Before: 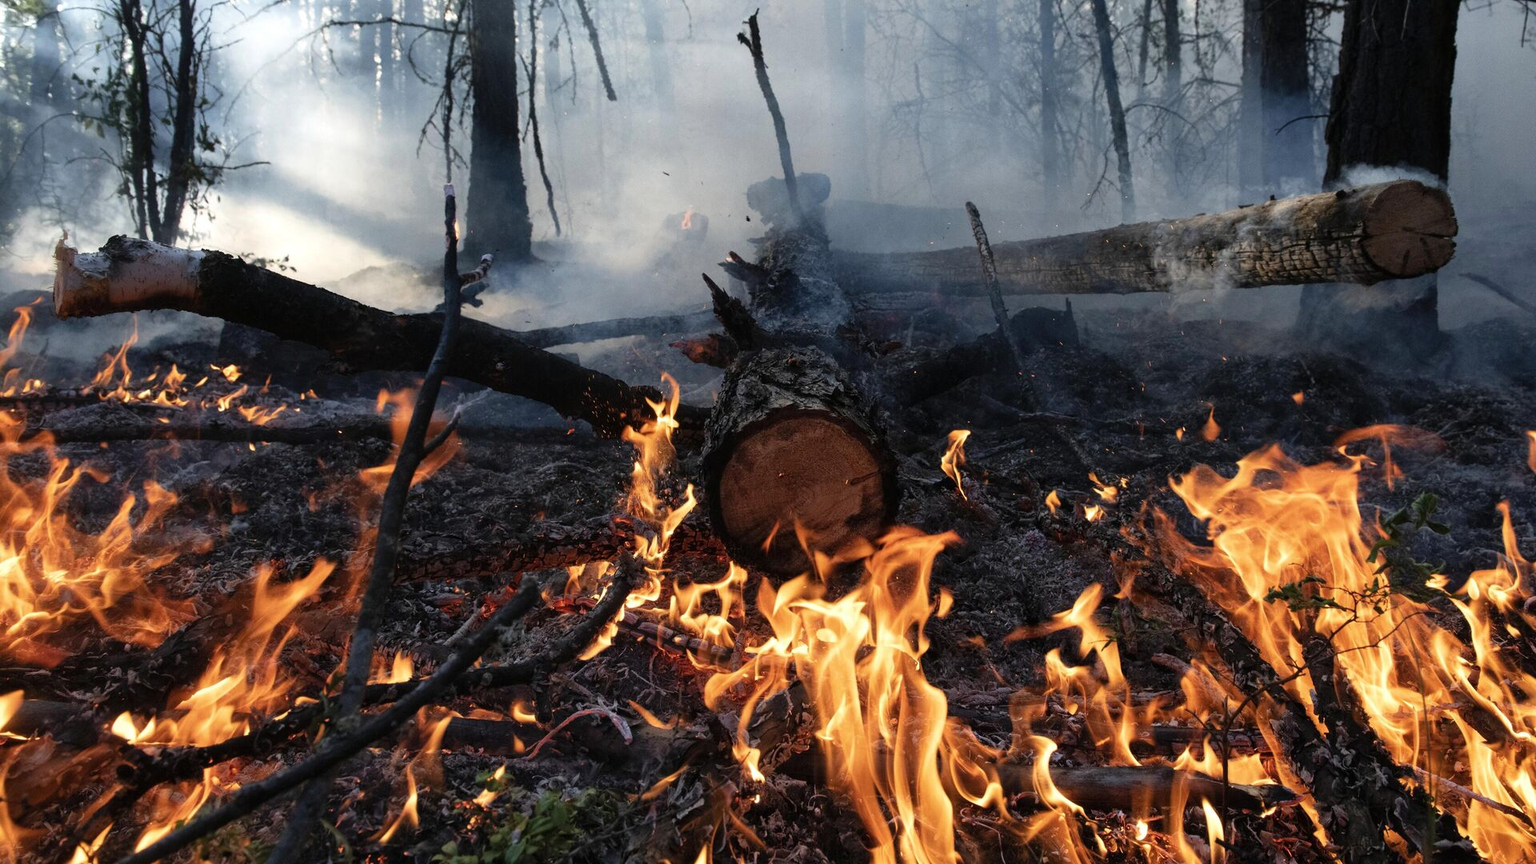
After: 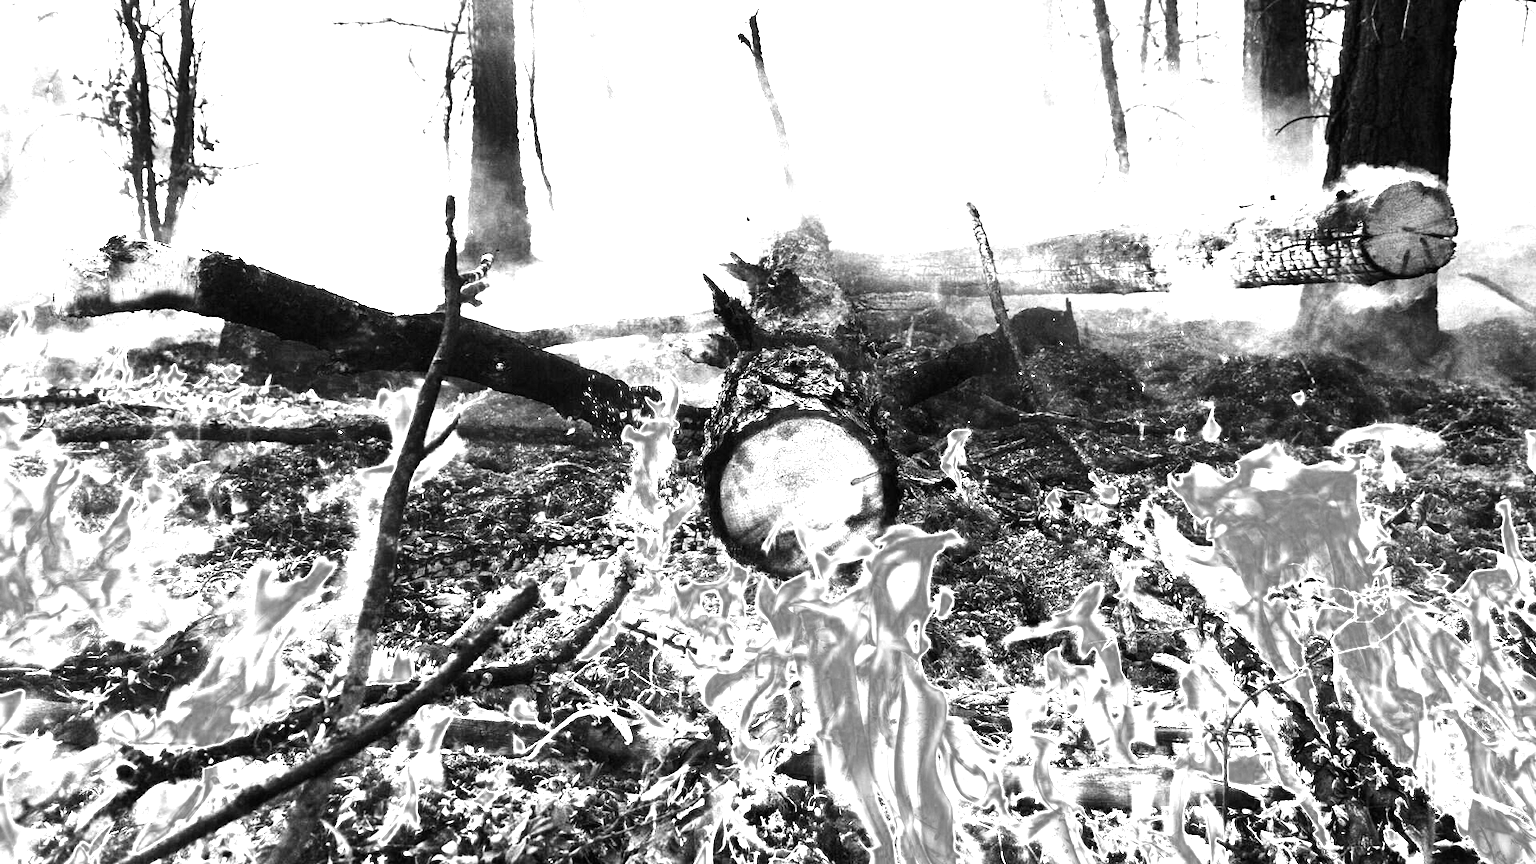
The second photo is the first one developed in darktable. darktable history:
color zones: curves: ch0 [(0.004, 0.588) (0.116, 0.636) (0.259, 0.476) (0.423, 0.464) (0.75, 0.5)]; ch1 [(0, 0) (0.143, 0) (0.286, 0) (0.429, 0) (0.571, 0) (0.714, 0) (0.857, 0)]
contrast brightness saturation: contrast 0.18, saturation 0.3
white balance: red 4.26, blue 1.802
